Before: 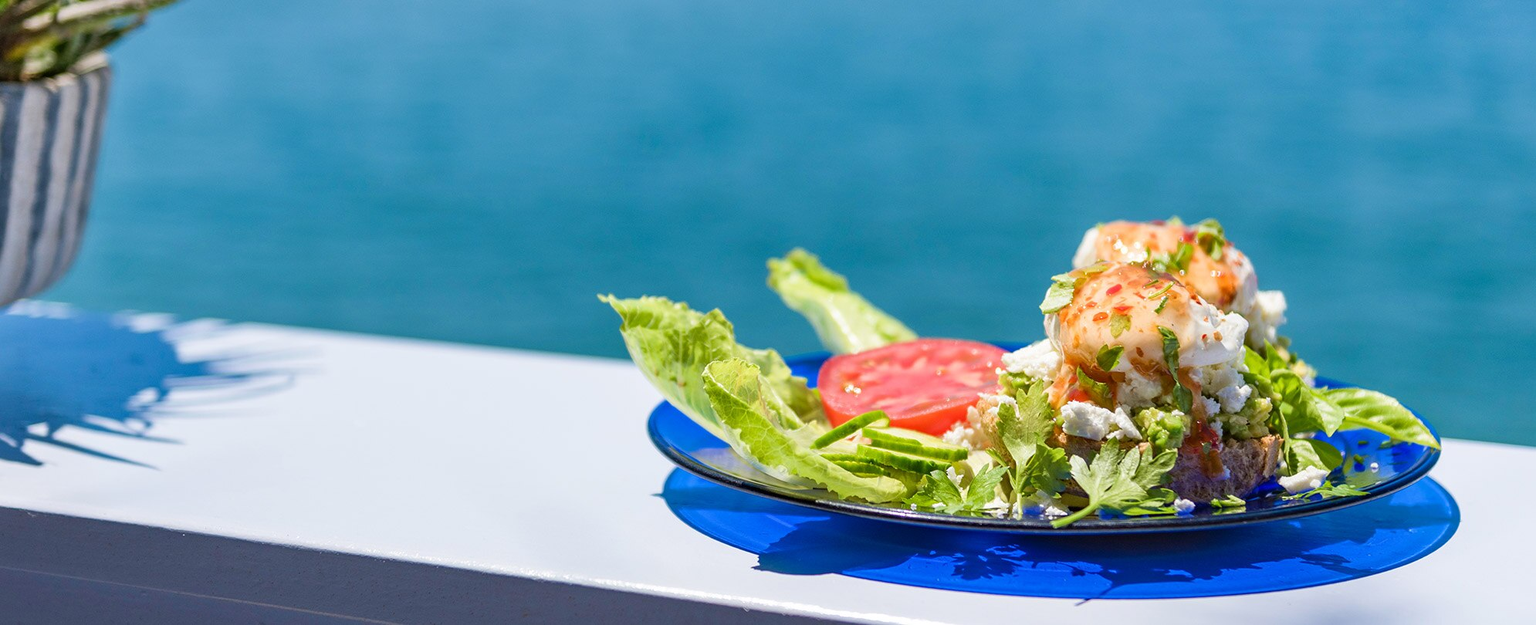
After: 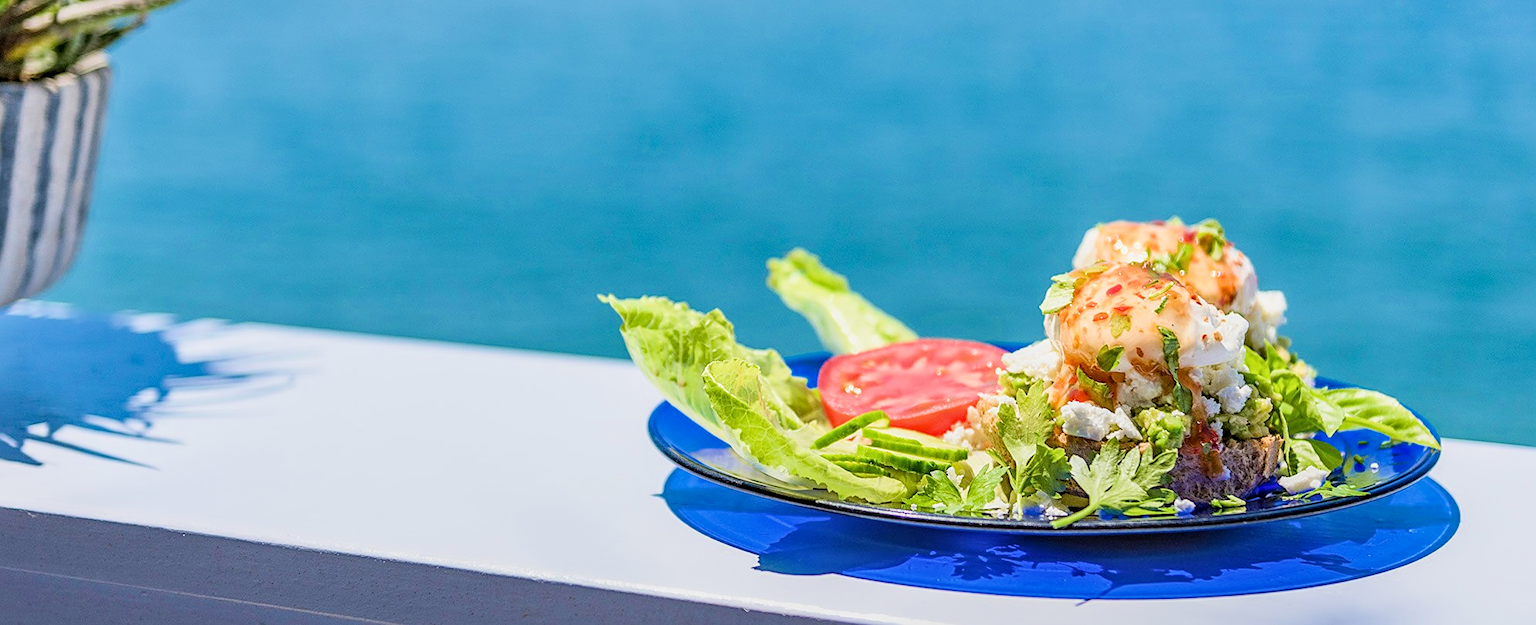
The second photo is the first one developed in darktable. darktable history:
filmic rgb: black relative exposure -7.65 EV, white relative exposure 4.56 EV, hardness 3.61, color science v6 (2022)
local contrast: on, module defaults
sharpen: on, module defaults
exposure: black level correction 0, exposure 0.7 EV, compensate exposure bias true, compensate highlight preservation false
